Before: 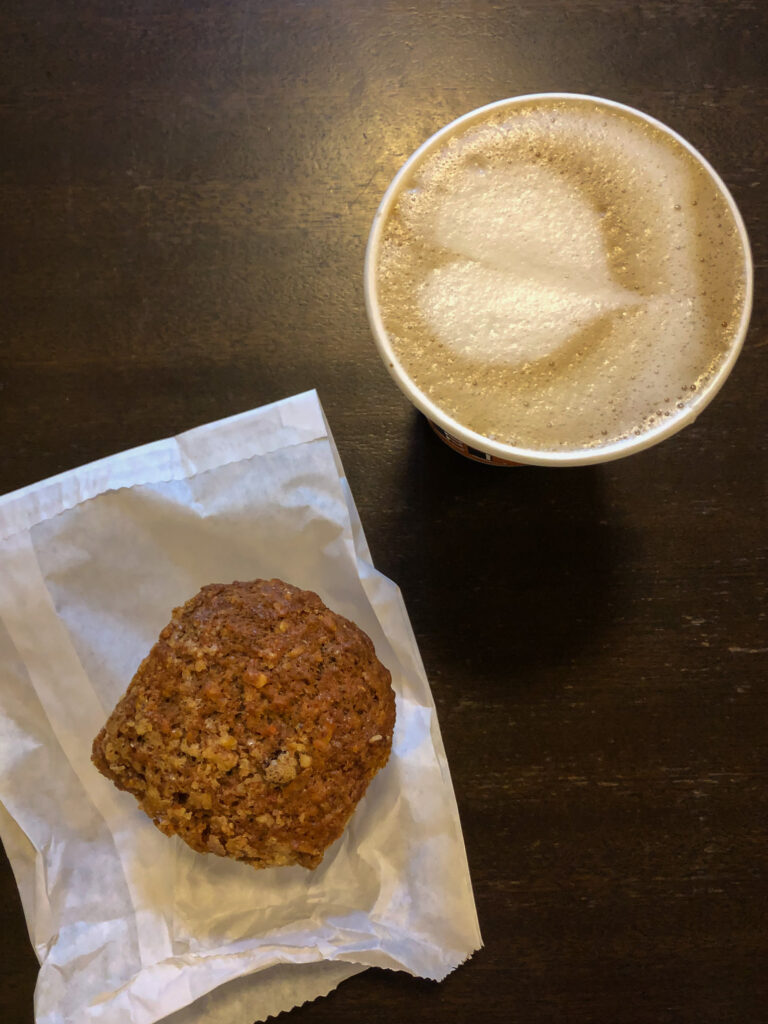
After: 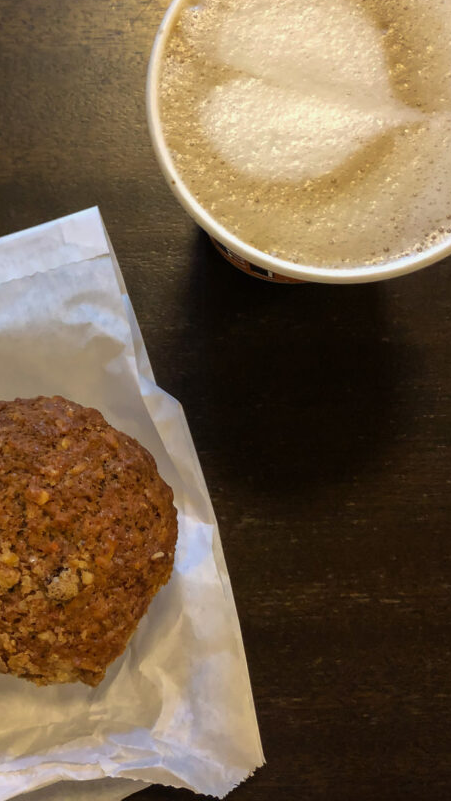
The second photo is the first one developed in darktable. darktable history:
crop and rotate: left 28.413%, top 17.897%, right 12.779%, bottom 3.805%
